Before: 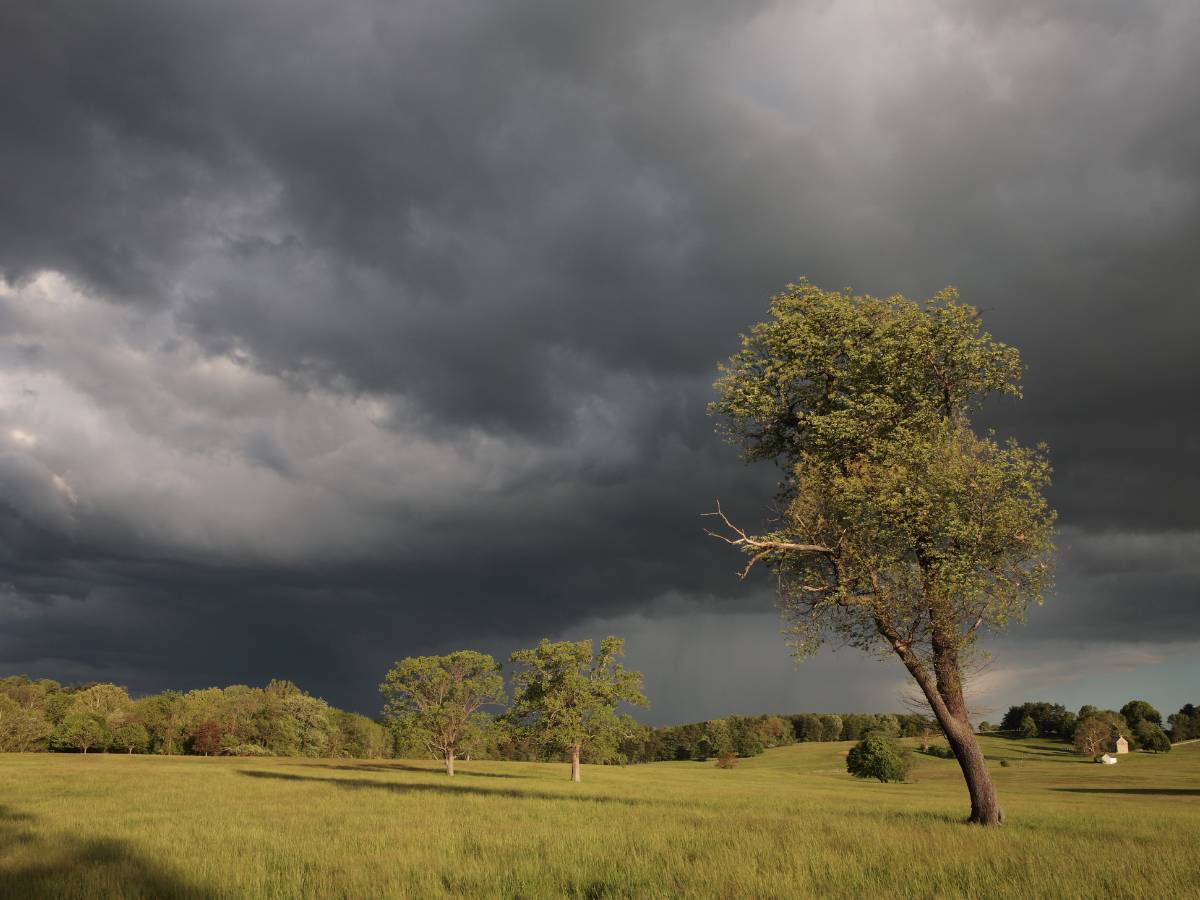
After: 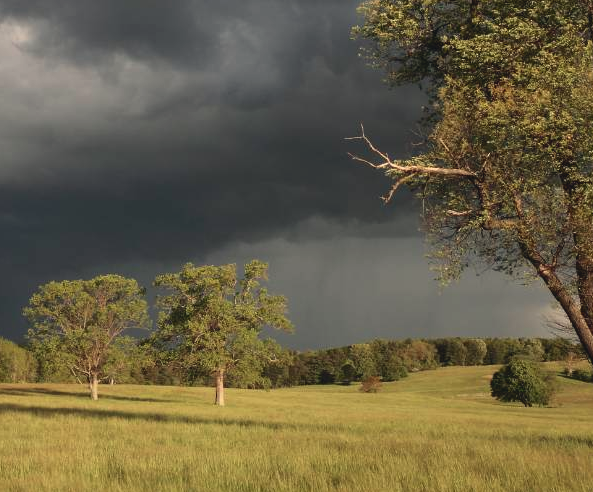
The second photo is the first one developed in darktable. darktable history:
tone curve: curves: ch0 [(0, 0.045) (0.155, 0.169) (0.46, 0.466) (0.751, 0.788) (1, 0.961)]; ch1 [(0, 0) (0.43, 0.408) (0.472, 0.469) (0.505, 0.503) (0.553, 0.555) (0.592, 0.581) (1, 1)]; ch2 [(0, 0) (0.505, 0.495) (0.579, 0.569) (1, 1)], color space Lab, independent channels, preserve colors none
white balance: red 1.029, blue 0.92
crop: left 29.672%, top 41.786%, right 20.851%, bottom 3.487%
shadows and highlights: shadows -12.5, white point adjustment 4, highlights 28.33
